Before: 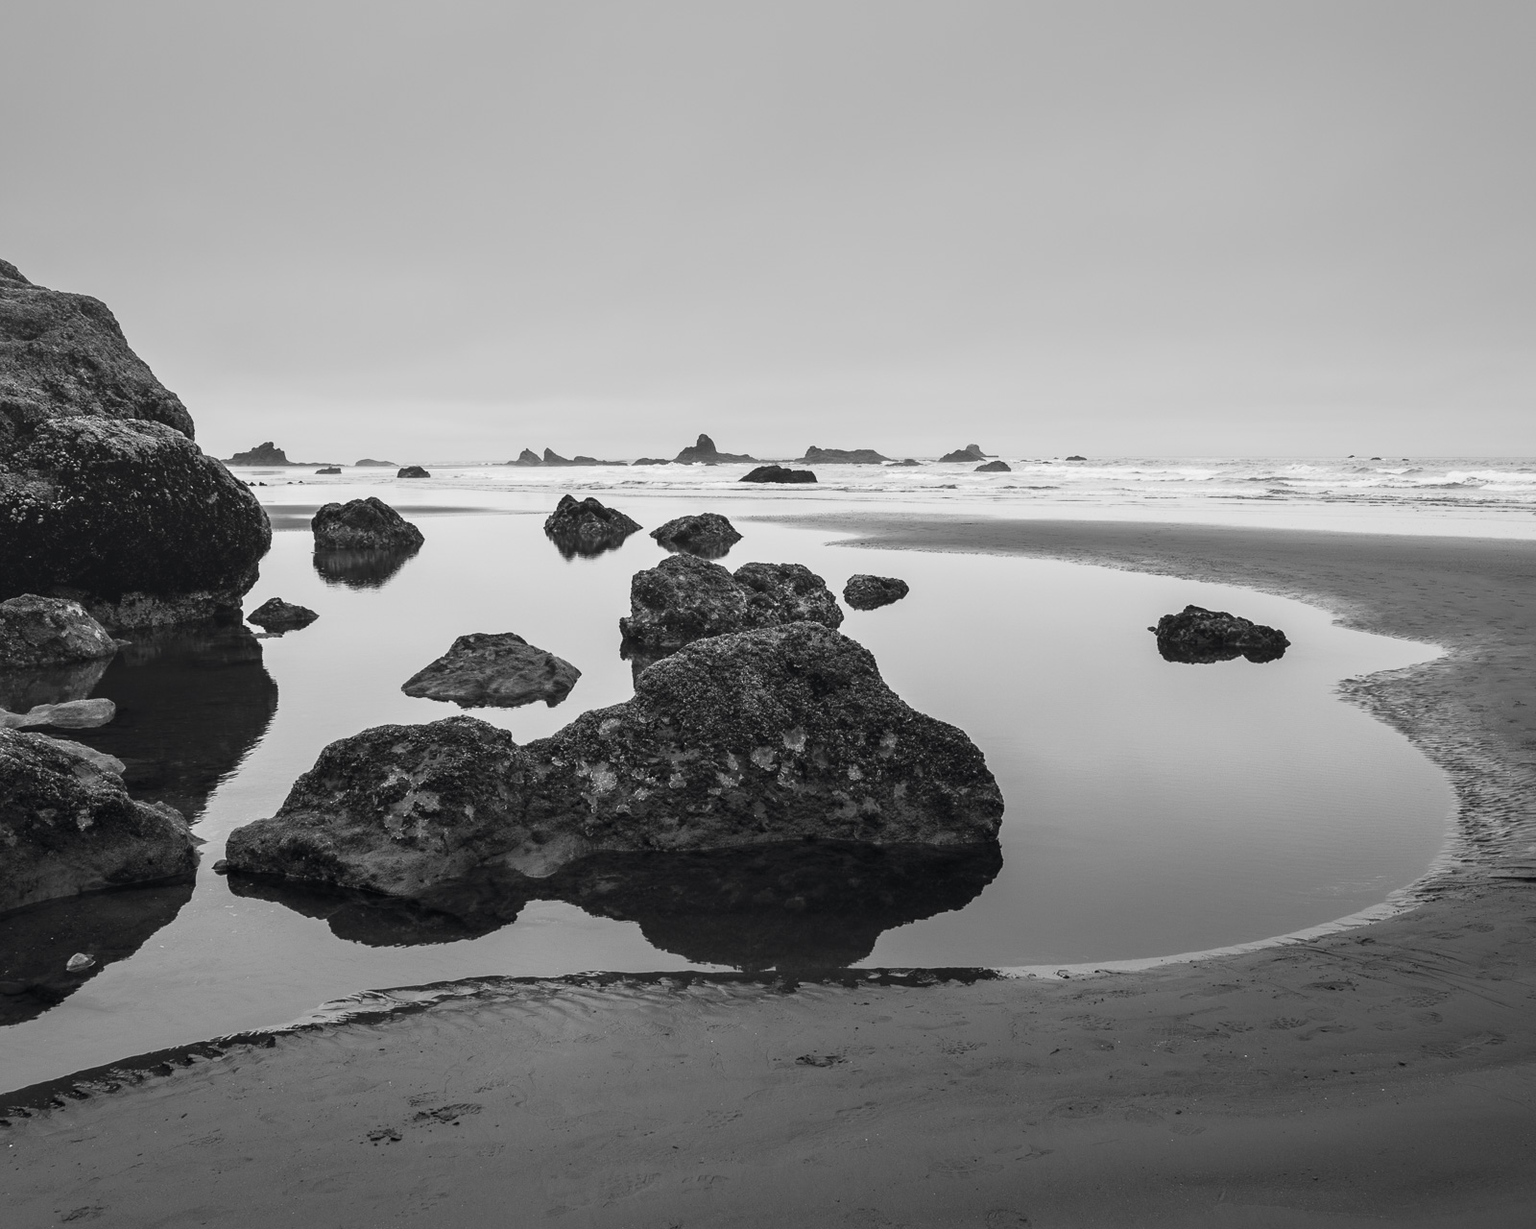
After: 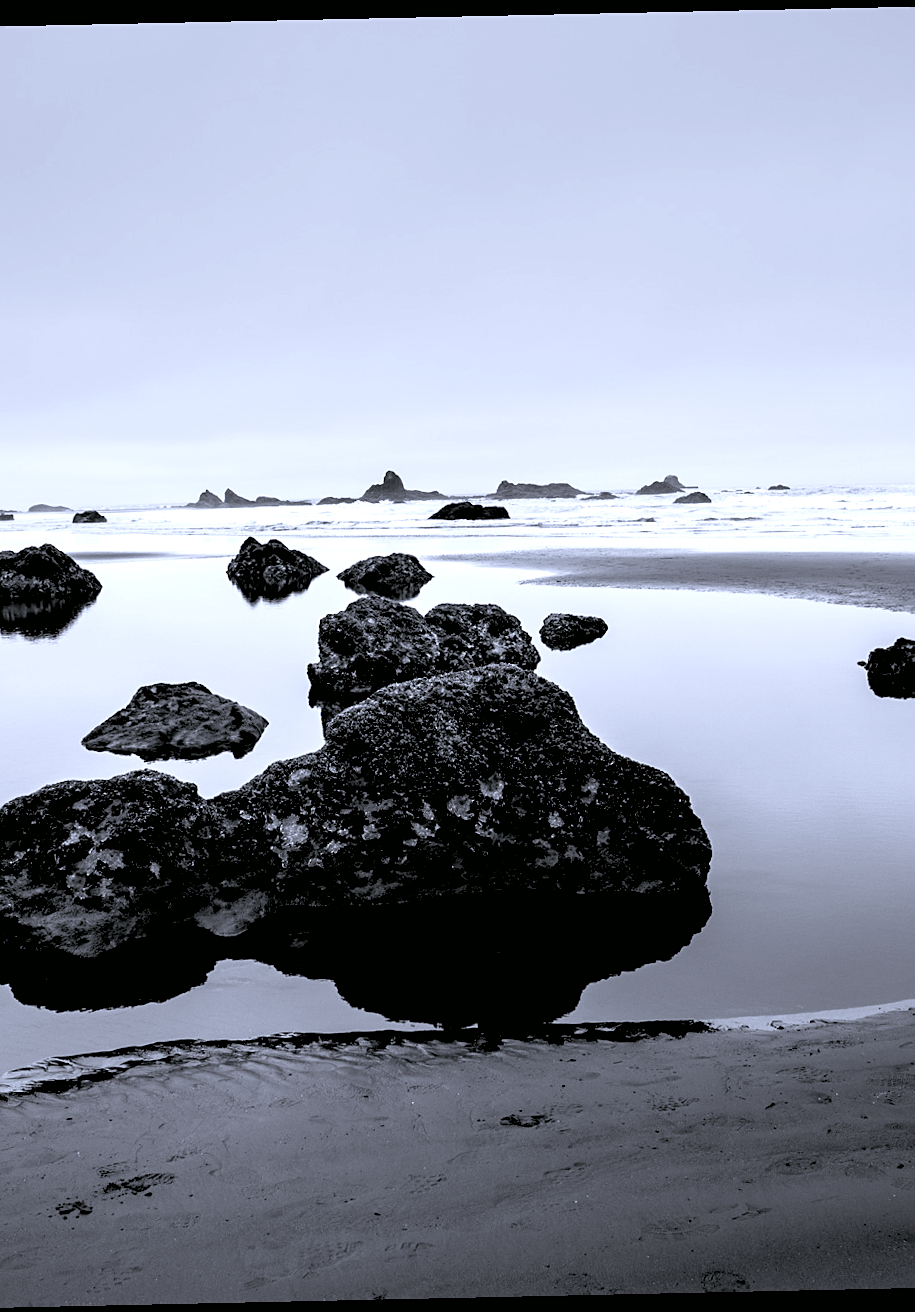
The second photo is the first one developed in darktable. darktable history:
rotate and perspective: rotation -1.24°, automatic cropping off
crop: left 21.674%, right 22.086%
exposure: black level correction 0.04, exposure 0.5 EV, compensate highlight preservation false
color calibration: illuminant as shot in camera, x 0.37, y 0.382, temperature 4313.32 K
color balance: mode lift, gamma, gain (sRGB), lift [1, 0.99, 1.01, 0.992], gamma [1, 1.037, 0.974, 0.963]
velvia: on, module defaults
sharpen: amount 0.2
